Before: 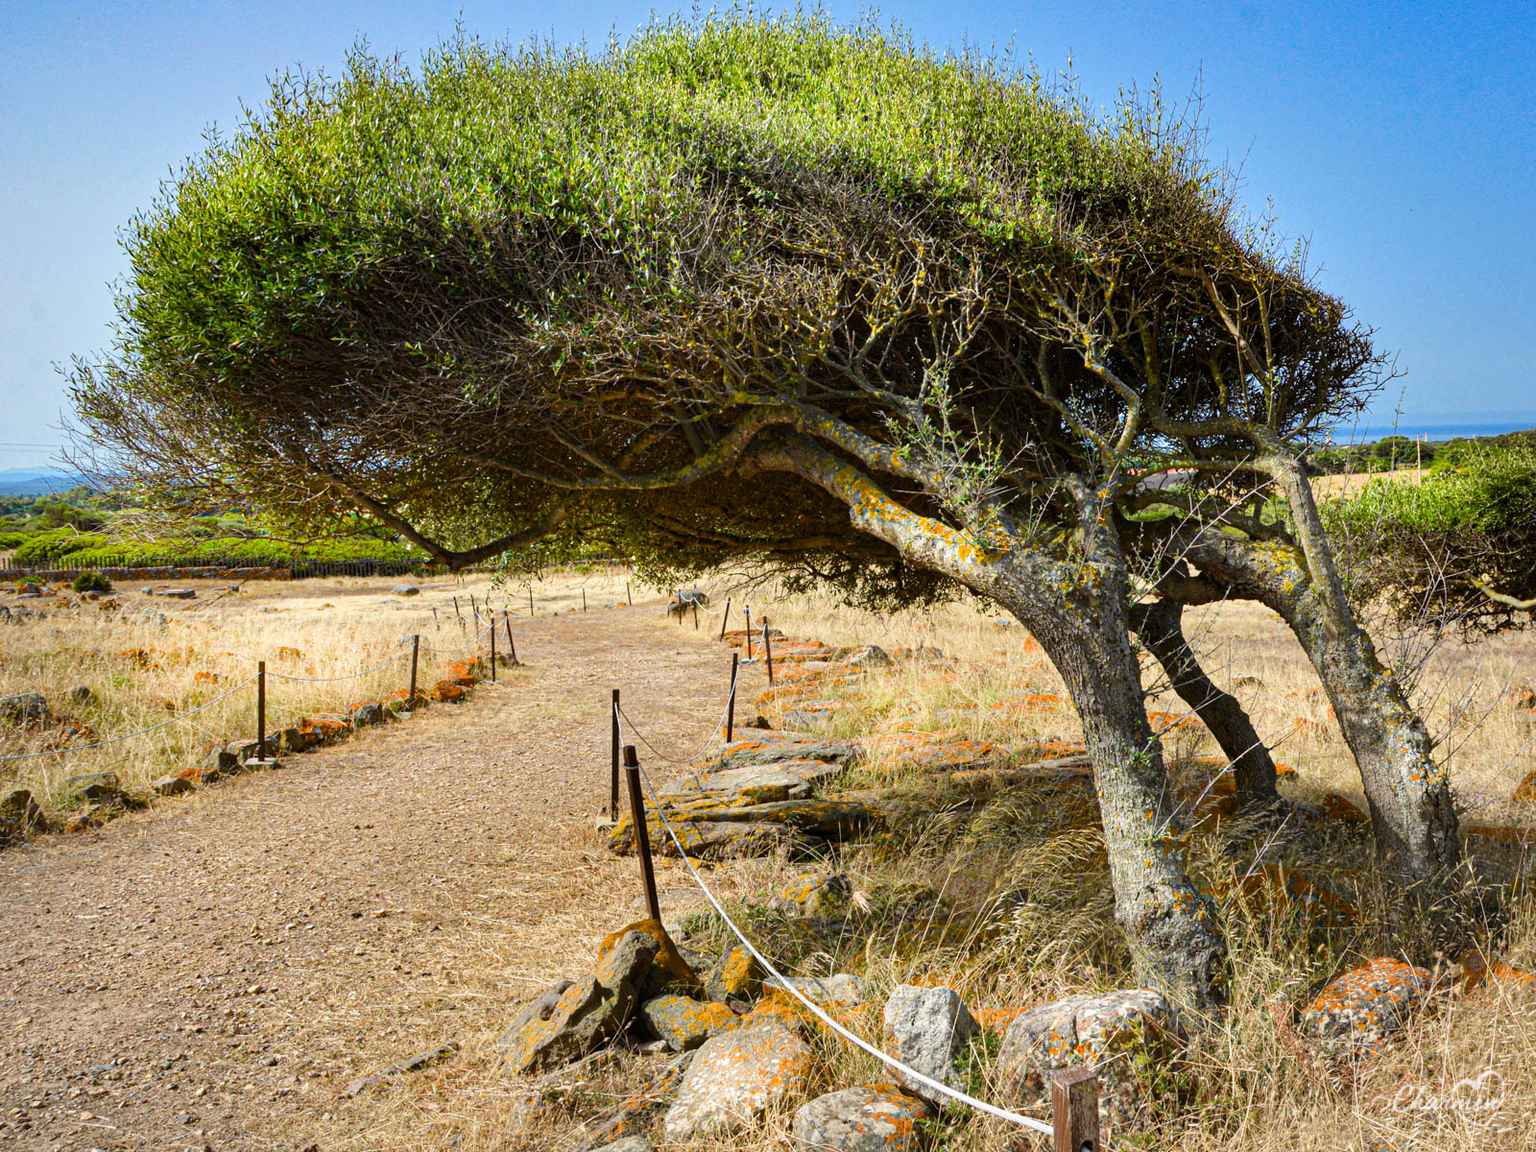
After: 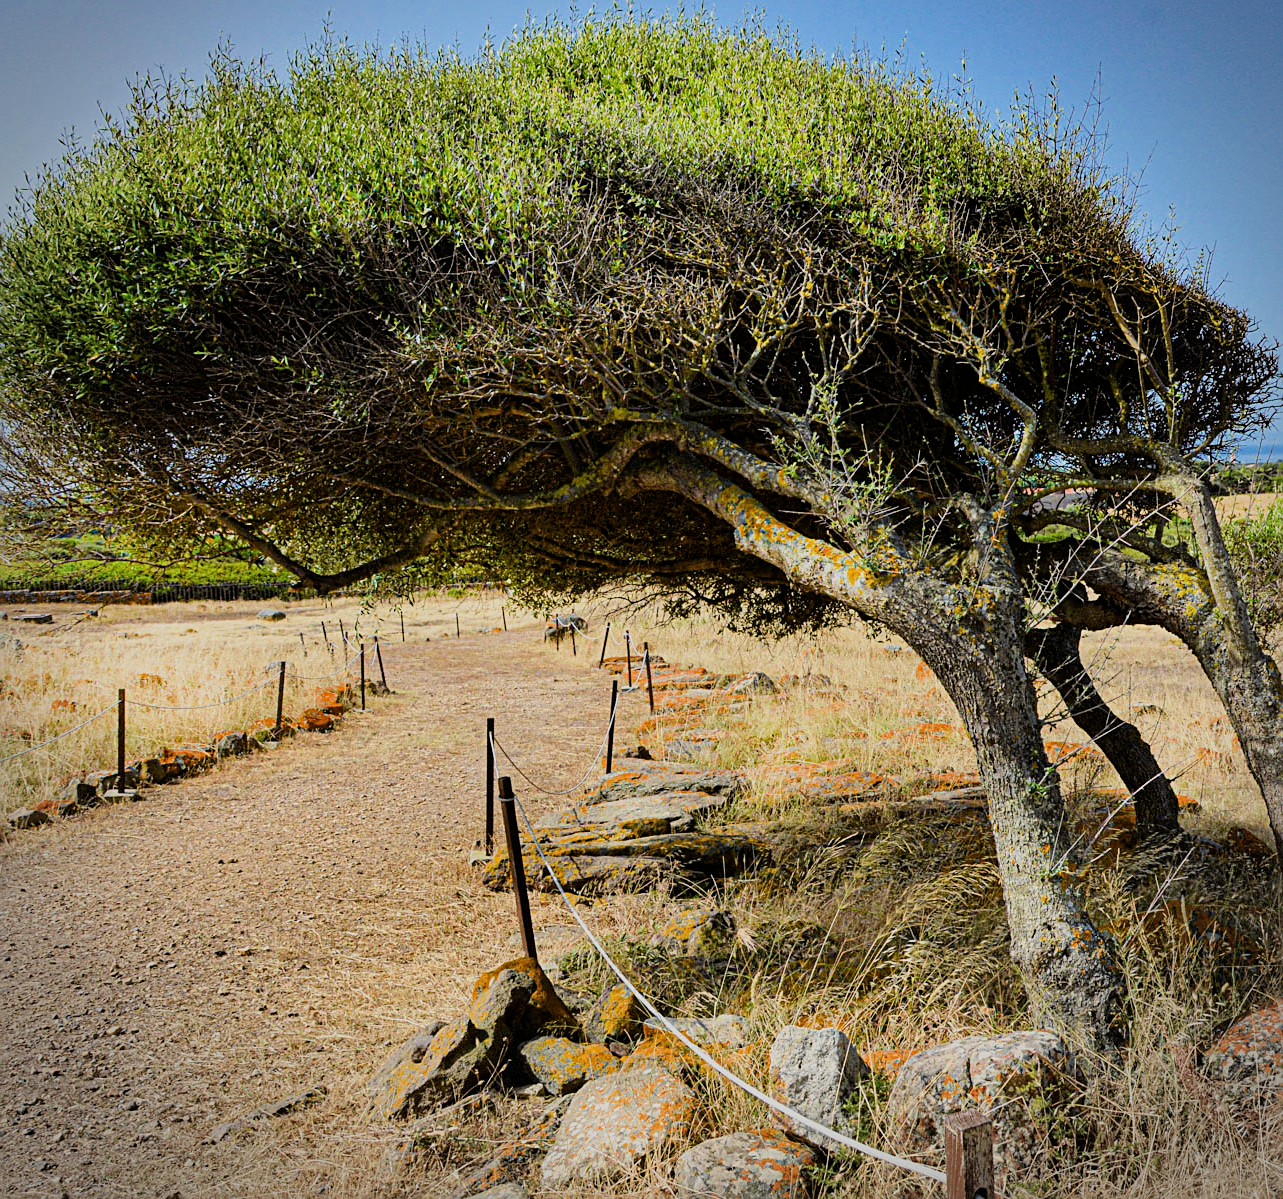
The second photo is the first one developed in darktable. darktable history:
contrast brightness saturation: contrast 0.05
sharpen: on, module defaults
crop and rotate: left 9.475%, right 10.299%
filmic rgb: black relative exposure -7.65 EV, white relative exposure 4.56 EV, hardness 3.61, color science v6 (2022)
tone equalizer: on, module defaults
vignetting: brightness -0.403, saturation -0.289, center (0.039, -0.087), dithering 8-bit output, unbound false
